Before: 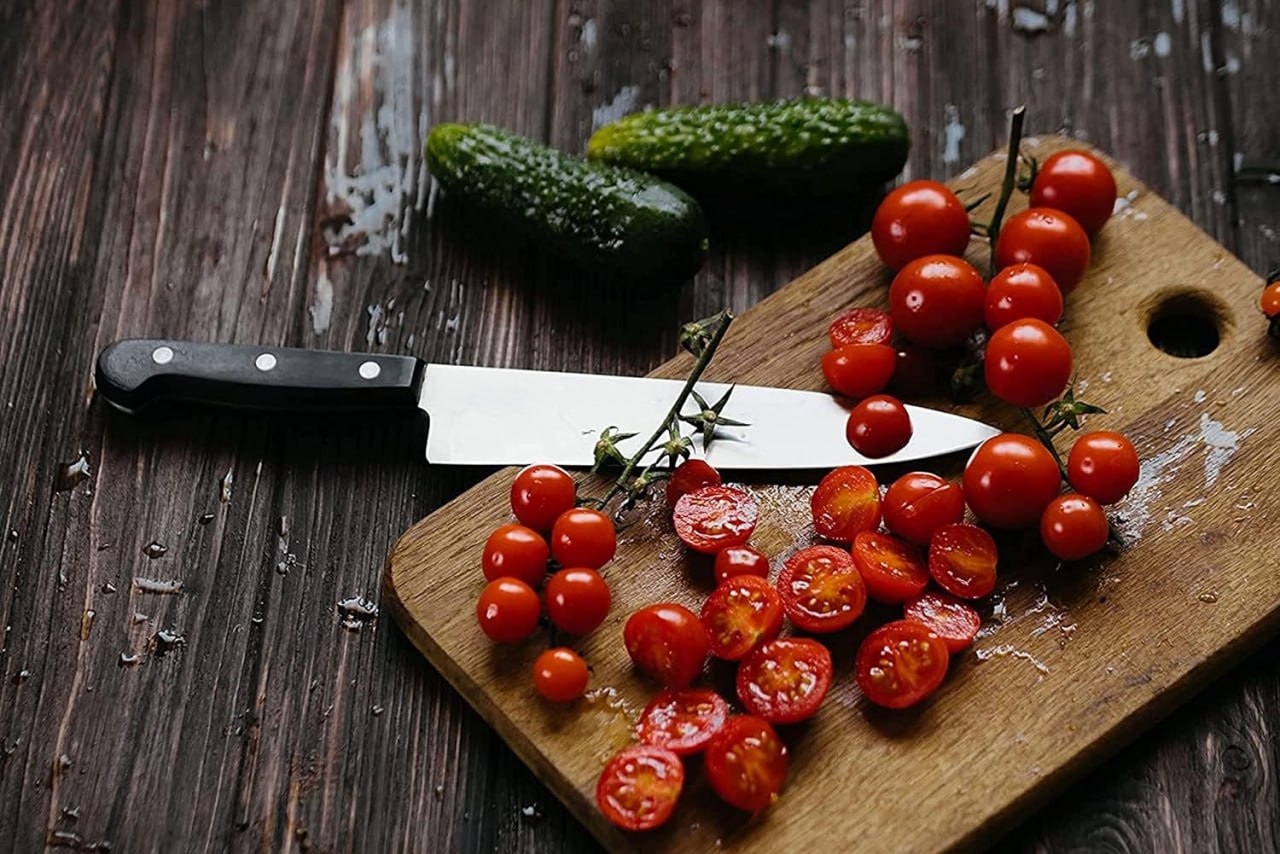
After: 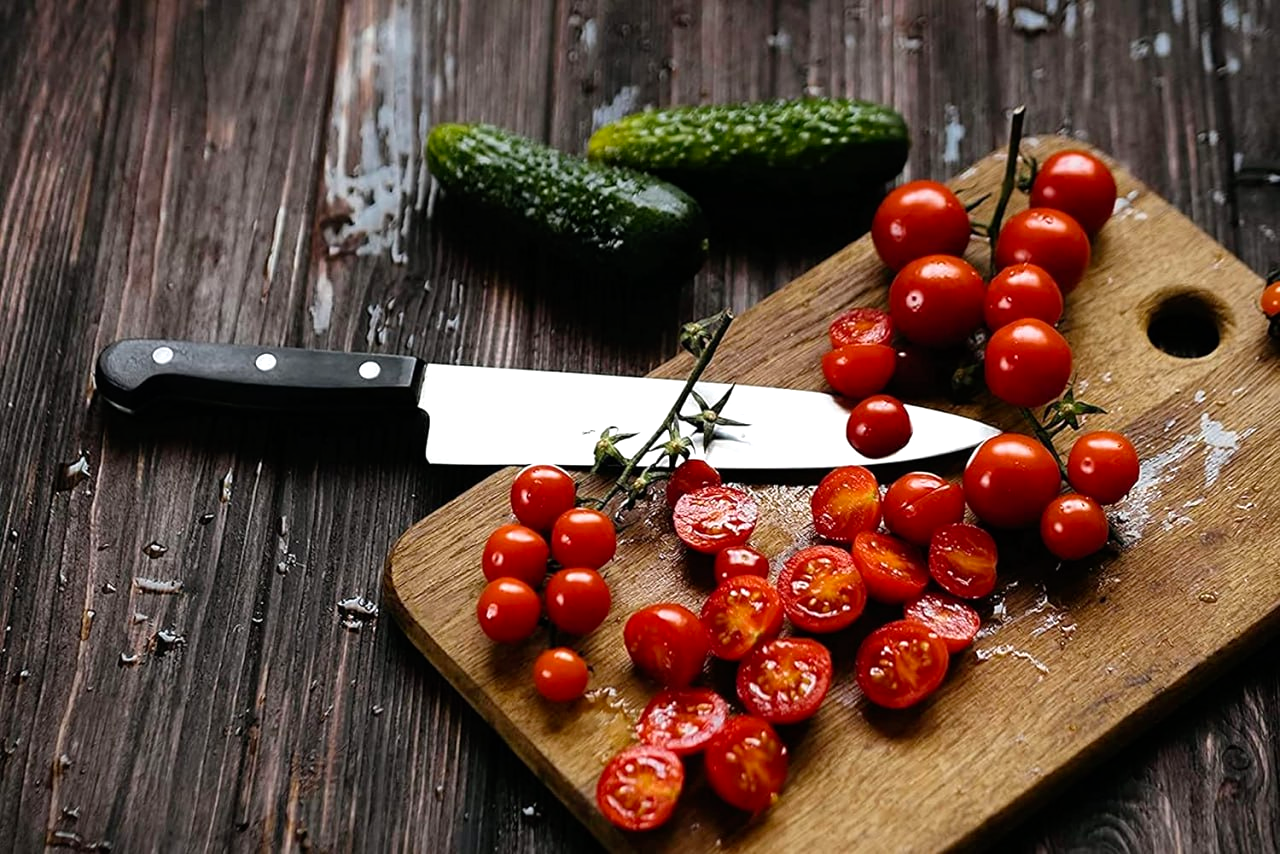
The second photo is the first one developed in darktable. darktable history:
tone curve: curves: ch0 [(0, 0) (0.059, 0.027) (0.162, 0.125) (0.304, 0.279) (0.547, 0.532) (0.828, 0.815) (1, 0.983)]; ch1 [(0, 0) (0.23, 0.166) (0.34, 0.298) (0.371, 0.334) (0.435, 0.408) (0.477, 0.469) (0.499, 0.498) (0.529, 0.544) (0.559, 0.587) (0.743, 0.798) (1, 1)]; ch2 [(0, 0) (0.431, 0.414) (0.498, 0.503) (0.524, 0.531) (0.568, 0.567) (0.6, 0.597) (0.643, 0.631) (0.74, 0.721) (1, 1)], preserve colors none
exposure: exposure 0.476 EV, compensate highlight preservation false
